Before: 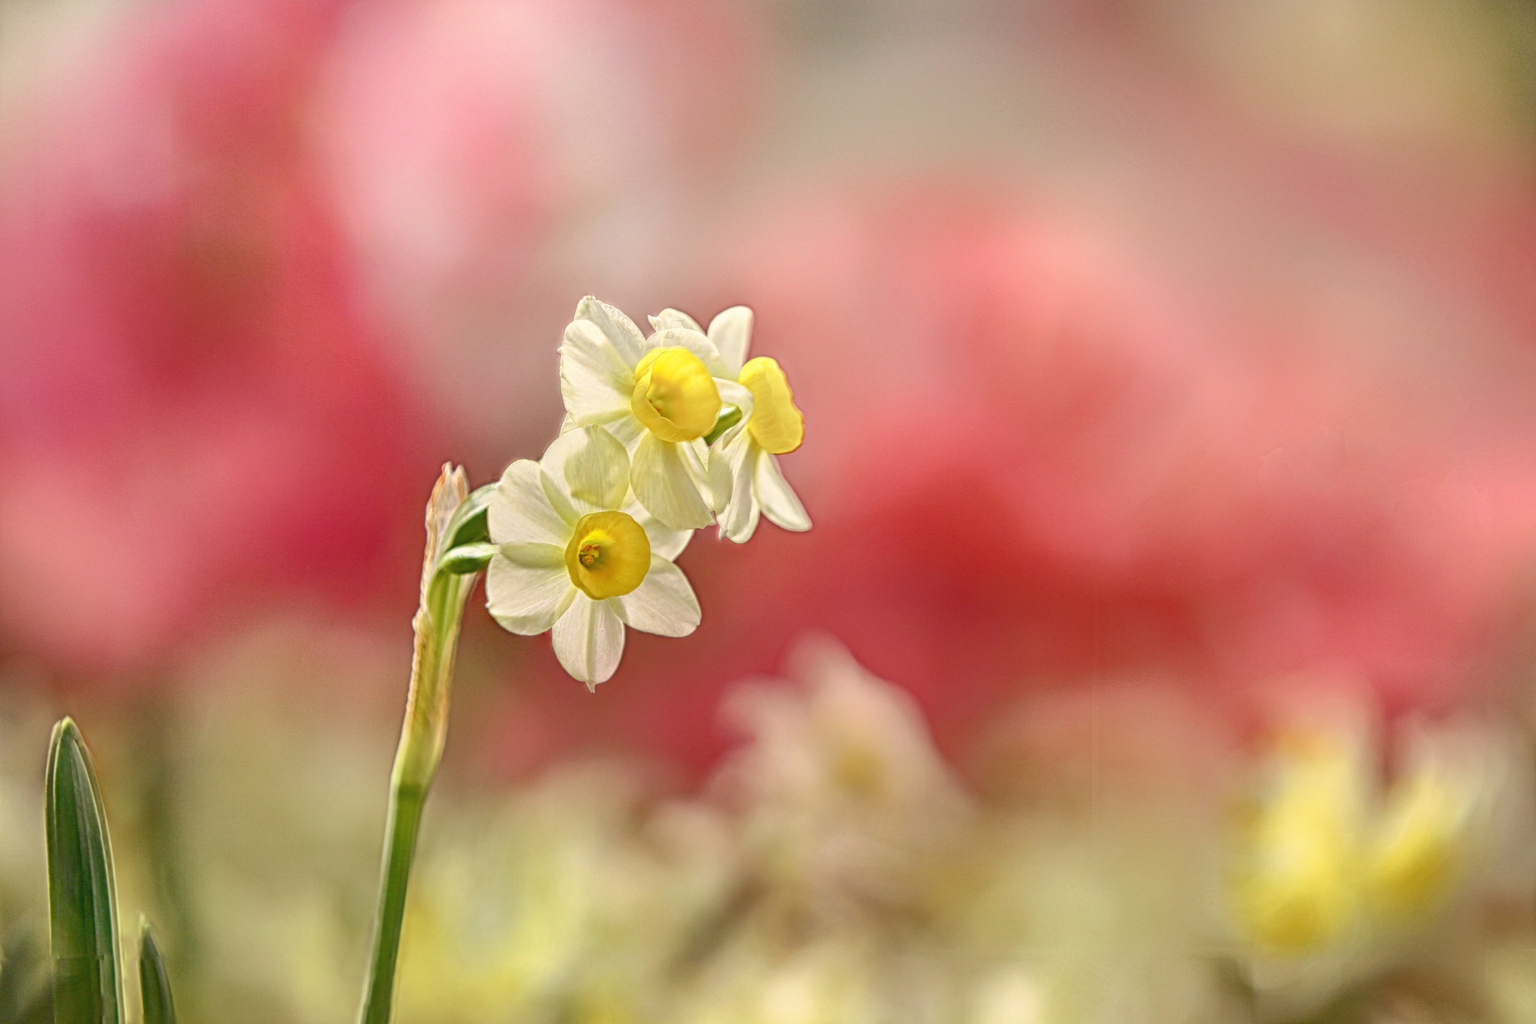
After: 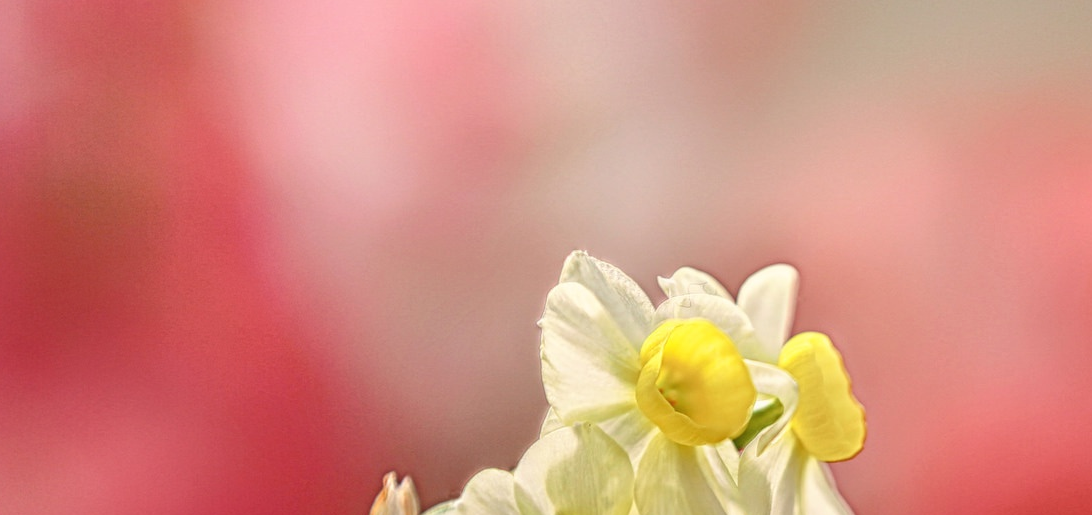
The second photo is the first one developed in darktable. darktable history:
crop: left 10.064%, top 10.593%, right 36.6%, bottom 51.664%
levels: mode automatic
